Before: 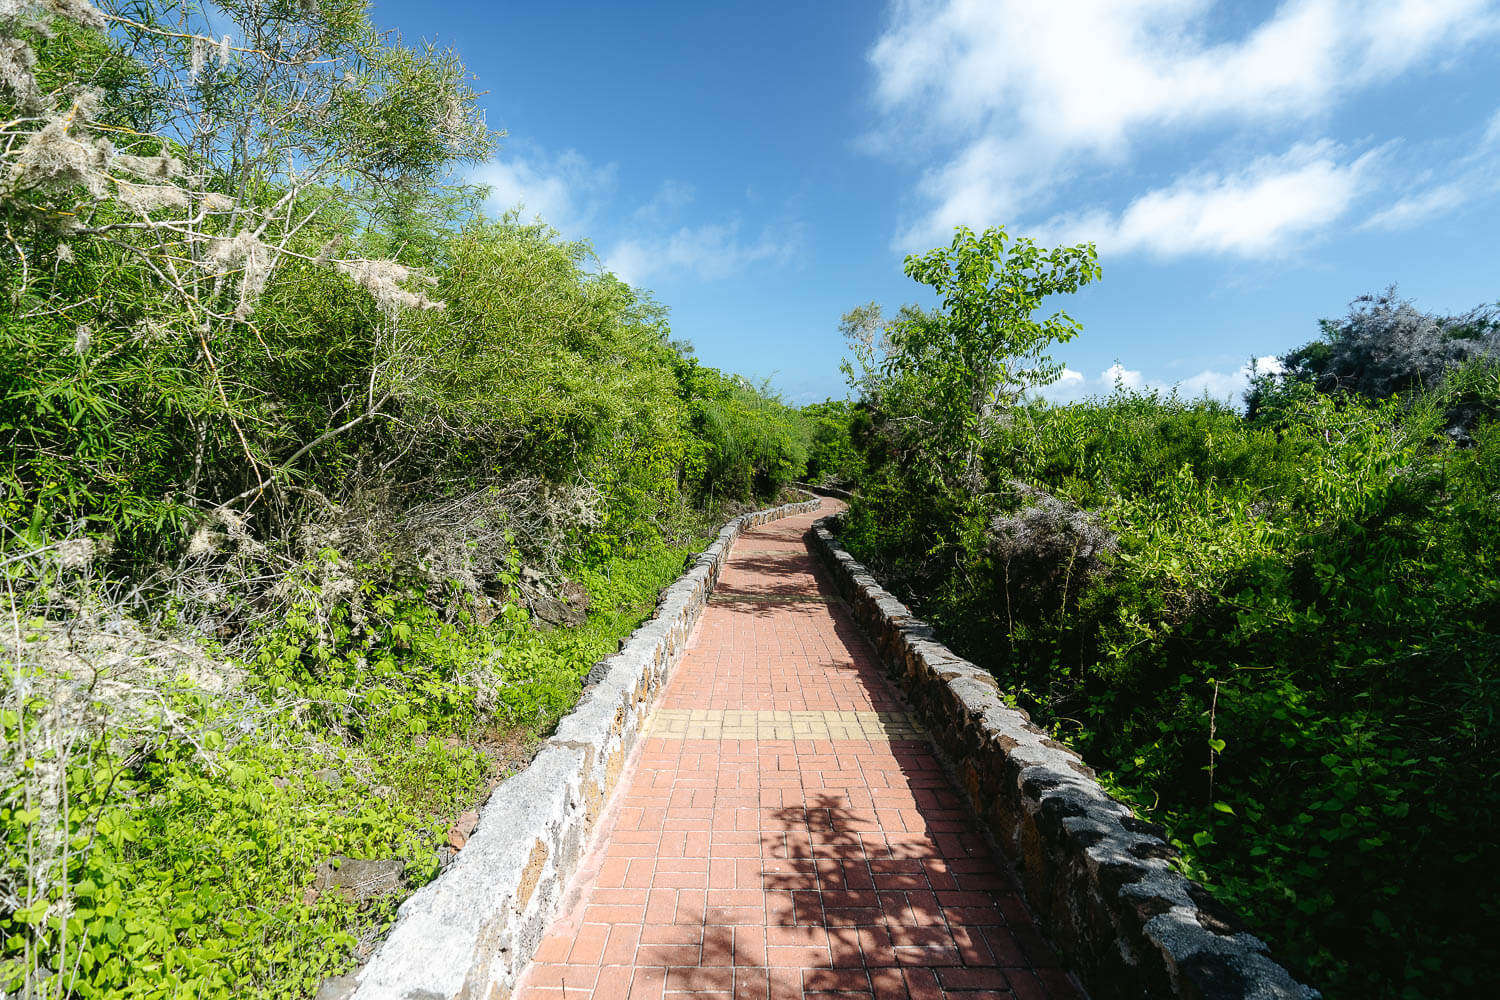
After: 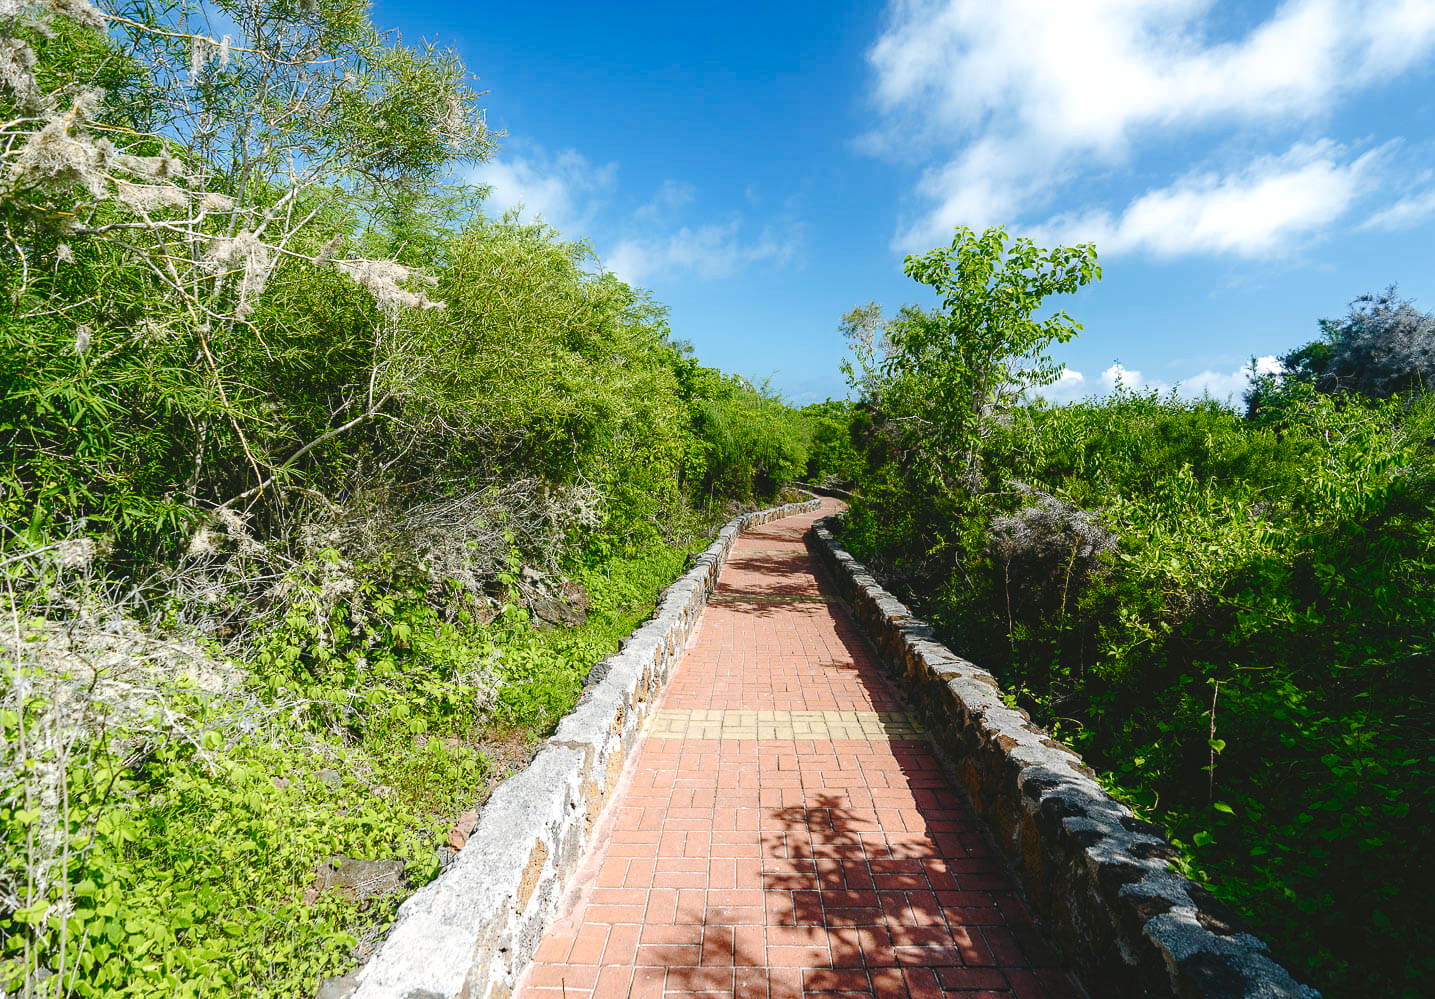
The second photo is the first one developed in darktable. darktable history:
crop: right 4.321%, bottom 0.05%
shadows and highlights: shadows -8.73, white point adjustment 1.38, highlights 11.71
haze removal: compatibility mode true, adaptive false
color balance rgb: global offset › luminance 0.733%, linear chroma grading › global chroma 14.803%, perceptual saturation grading › global saturation 24.976%, perceptual saturation grading › highlights -50.56%, perceptual saturation grading › shadows 30.787%
